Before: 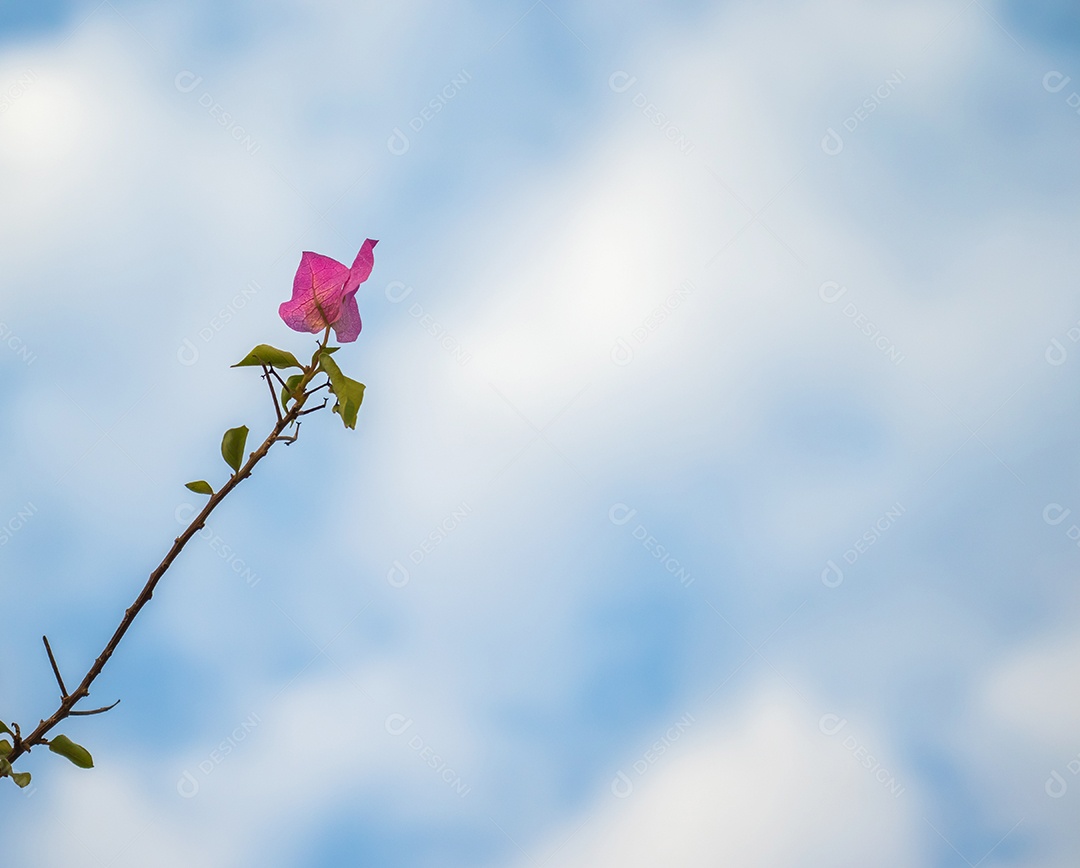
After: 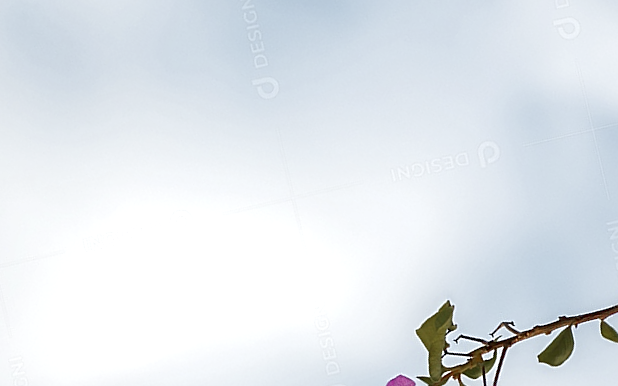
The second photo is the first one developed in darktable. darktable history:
sharpen: on, module defaults
exposure: exposure 0.297 EV, compensate exposure bias true, compensate highlight preservation false
color zones: curves: ch0 [(0, 0.48) (0.209, 0.398) (0.305, 0.332) (0.429, 0.493) (0.571, 0.5) (0.714, 0.5) (0.857, 0.5) (1, 0.48)]; ch1 [(0, 0.736) (0.143, 0.625) (0.225, 0.371) (0.429, 0.256) (0.571, 0.241) (0.714, 0.213) (0.857, 0.48) (1, 0.736)]; ch2 [(0, 0.448) (0.143, 0.498) (0.286, 0.5) (0.429, 0.5) (0.571, 0.5) (0.714, 0.5) (0.857, 0.5) (1, 0.448)]
crop and rotate: angle 147.97°, left 9.185%, top 15.681%, right 4.538%, bottom 17.168%
